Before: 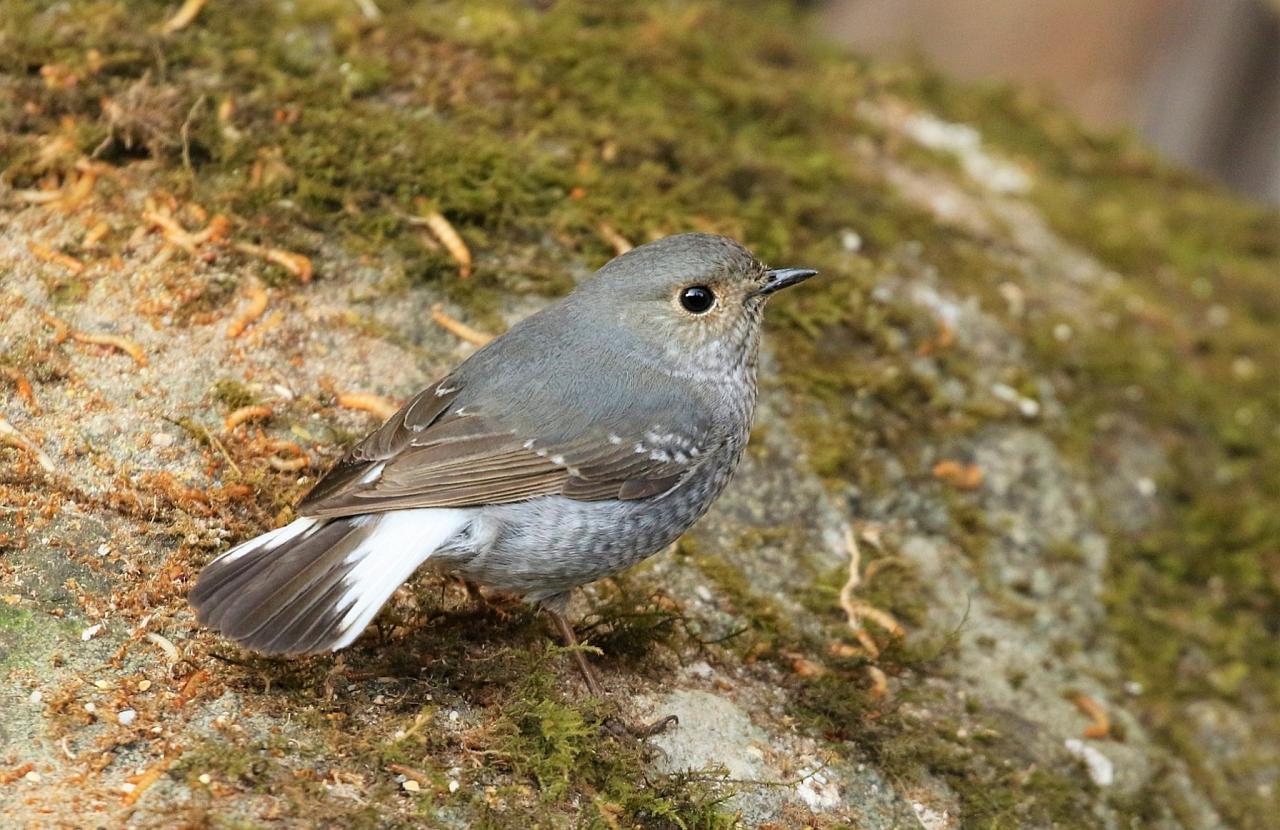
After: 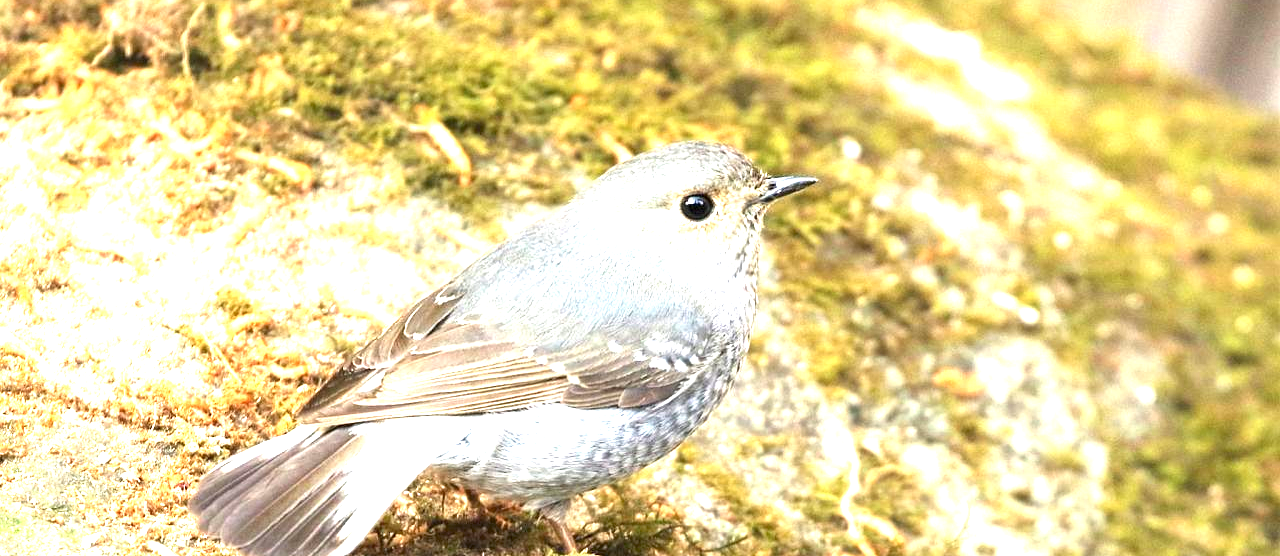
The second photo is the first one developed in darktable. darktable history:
exposure: exposure 2.049 EV, compensate highlight preservation false
crop: top 11.182%, bottom 21.74%
